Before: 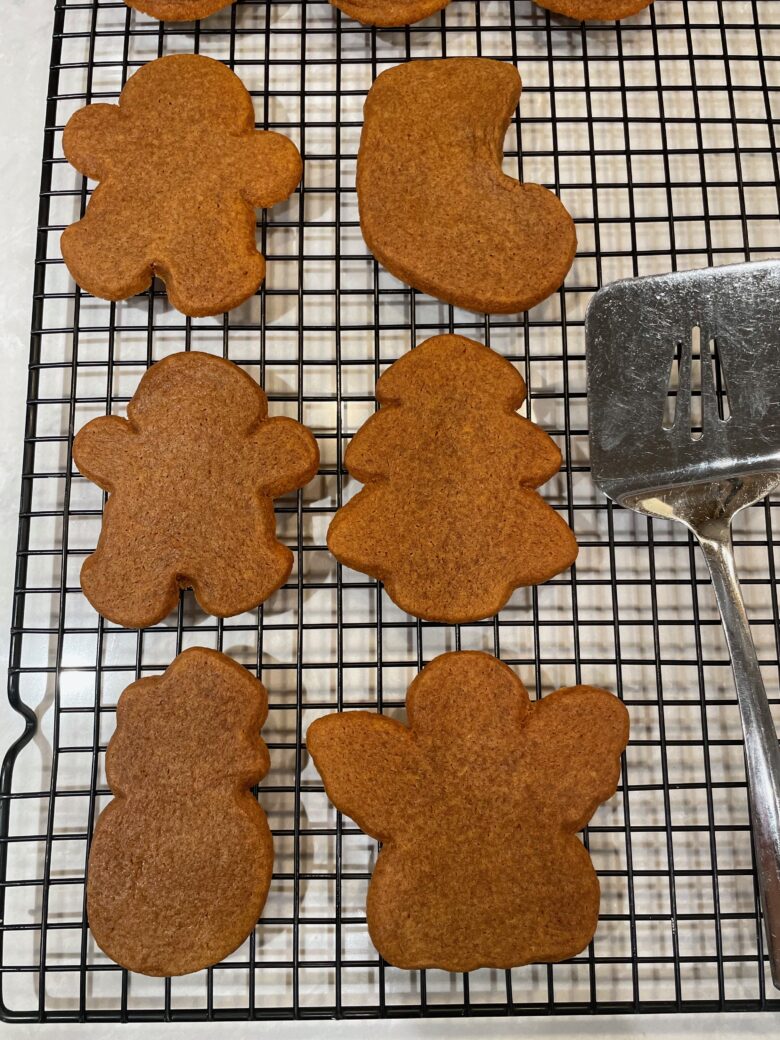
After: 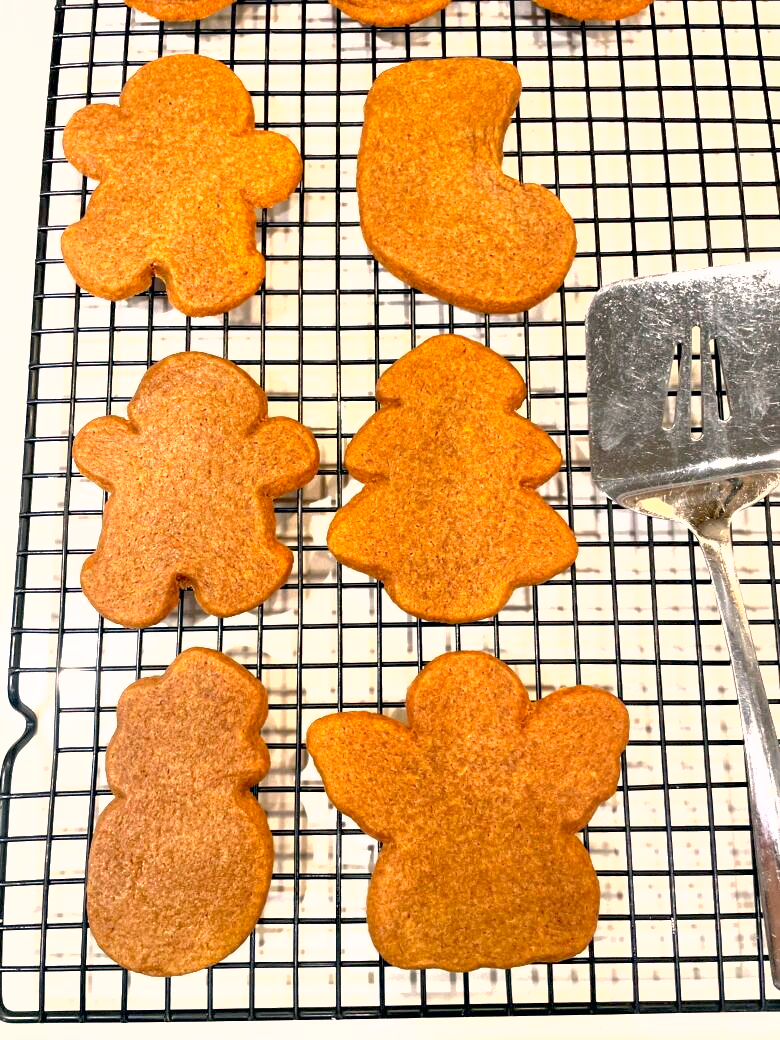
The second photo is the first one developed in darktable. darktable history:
shadows and highlights: shadows 25.84, highlights -25.91
color correction: highlights a* 5.41, highlights b* 5.34, shadows a* -4.47, shadows b* -5.13
exposure: black level correction 0.001, exposure 1.727 EV, compensate exposure bias true, compensate highlight preservation false
